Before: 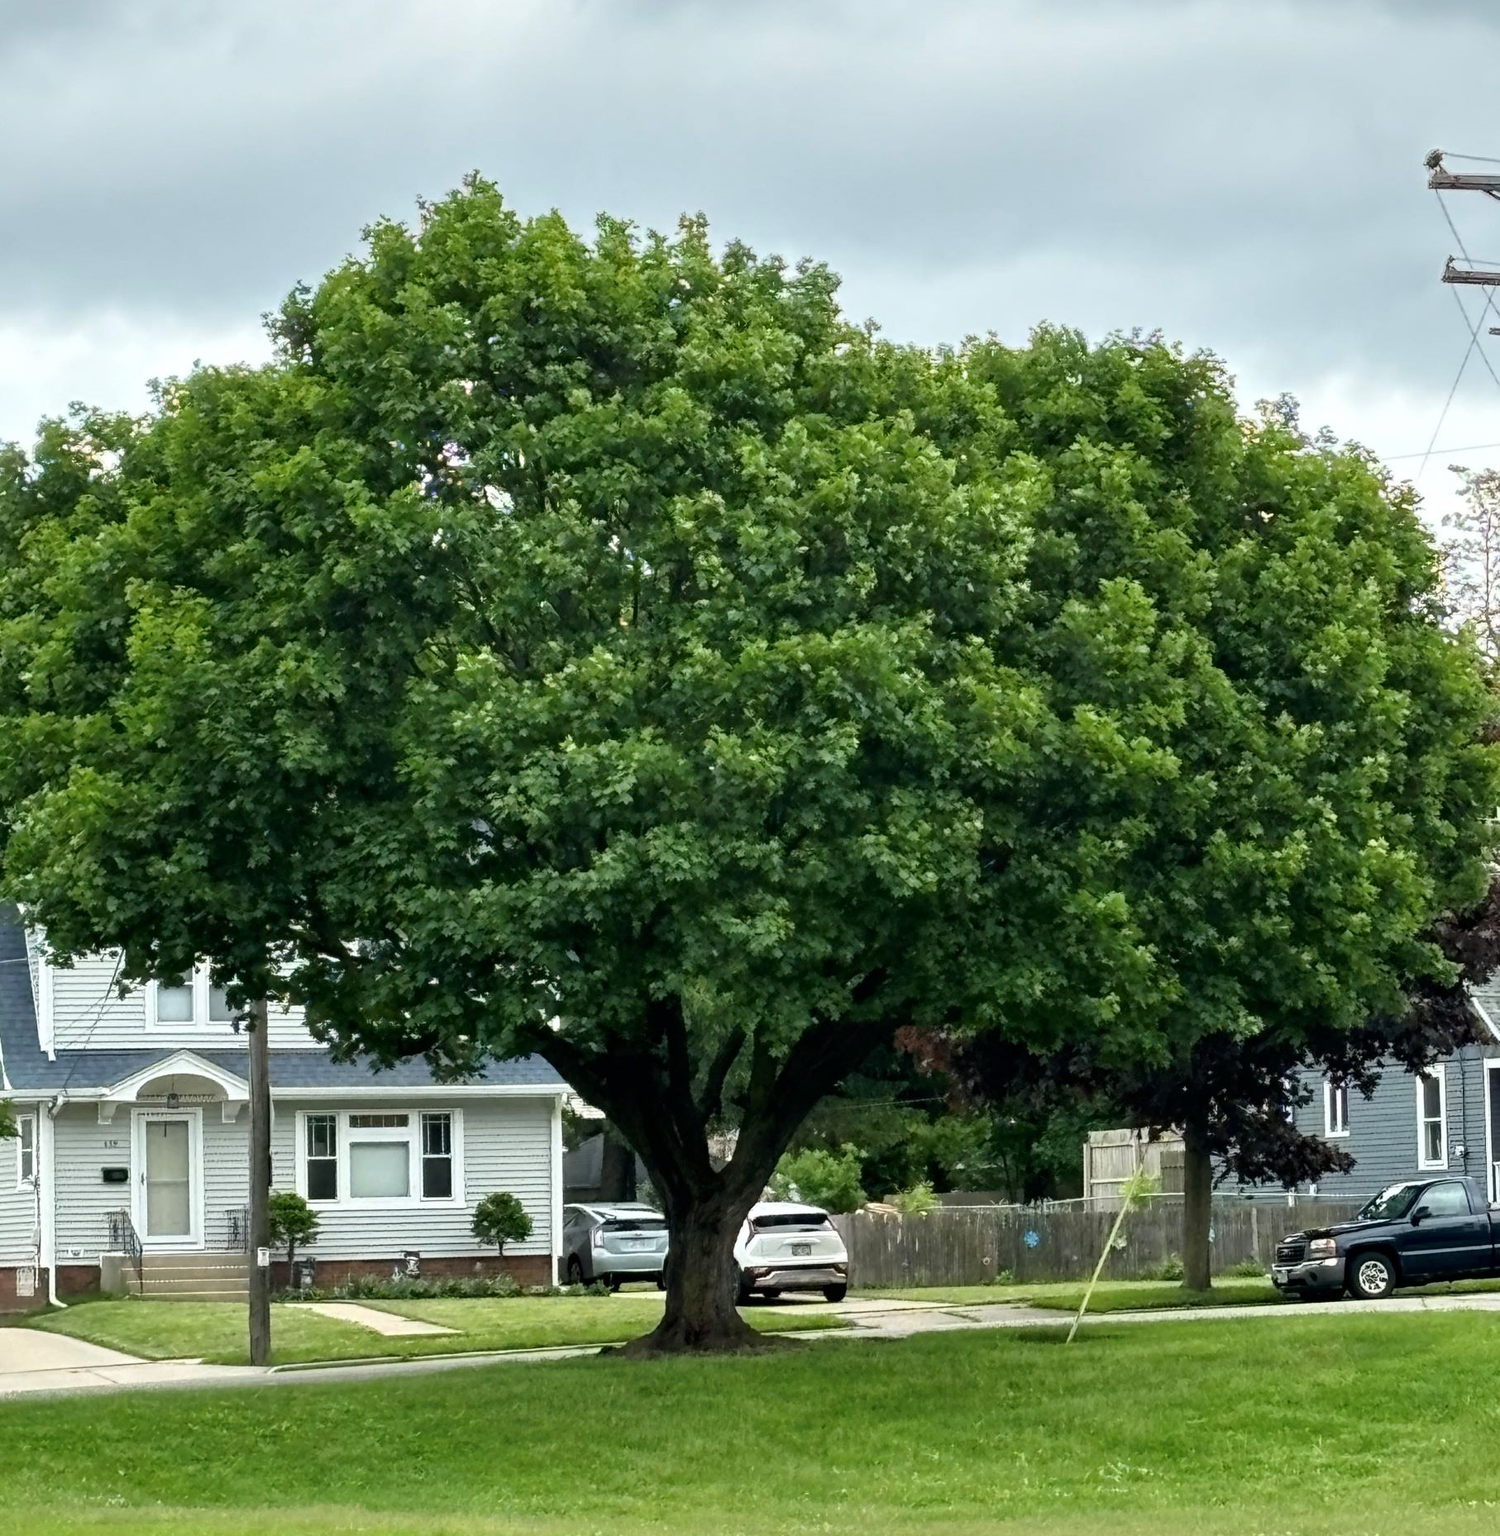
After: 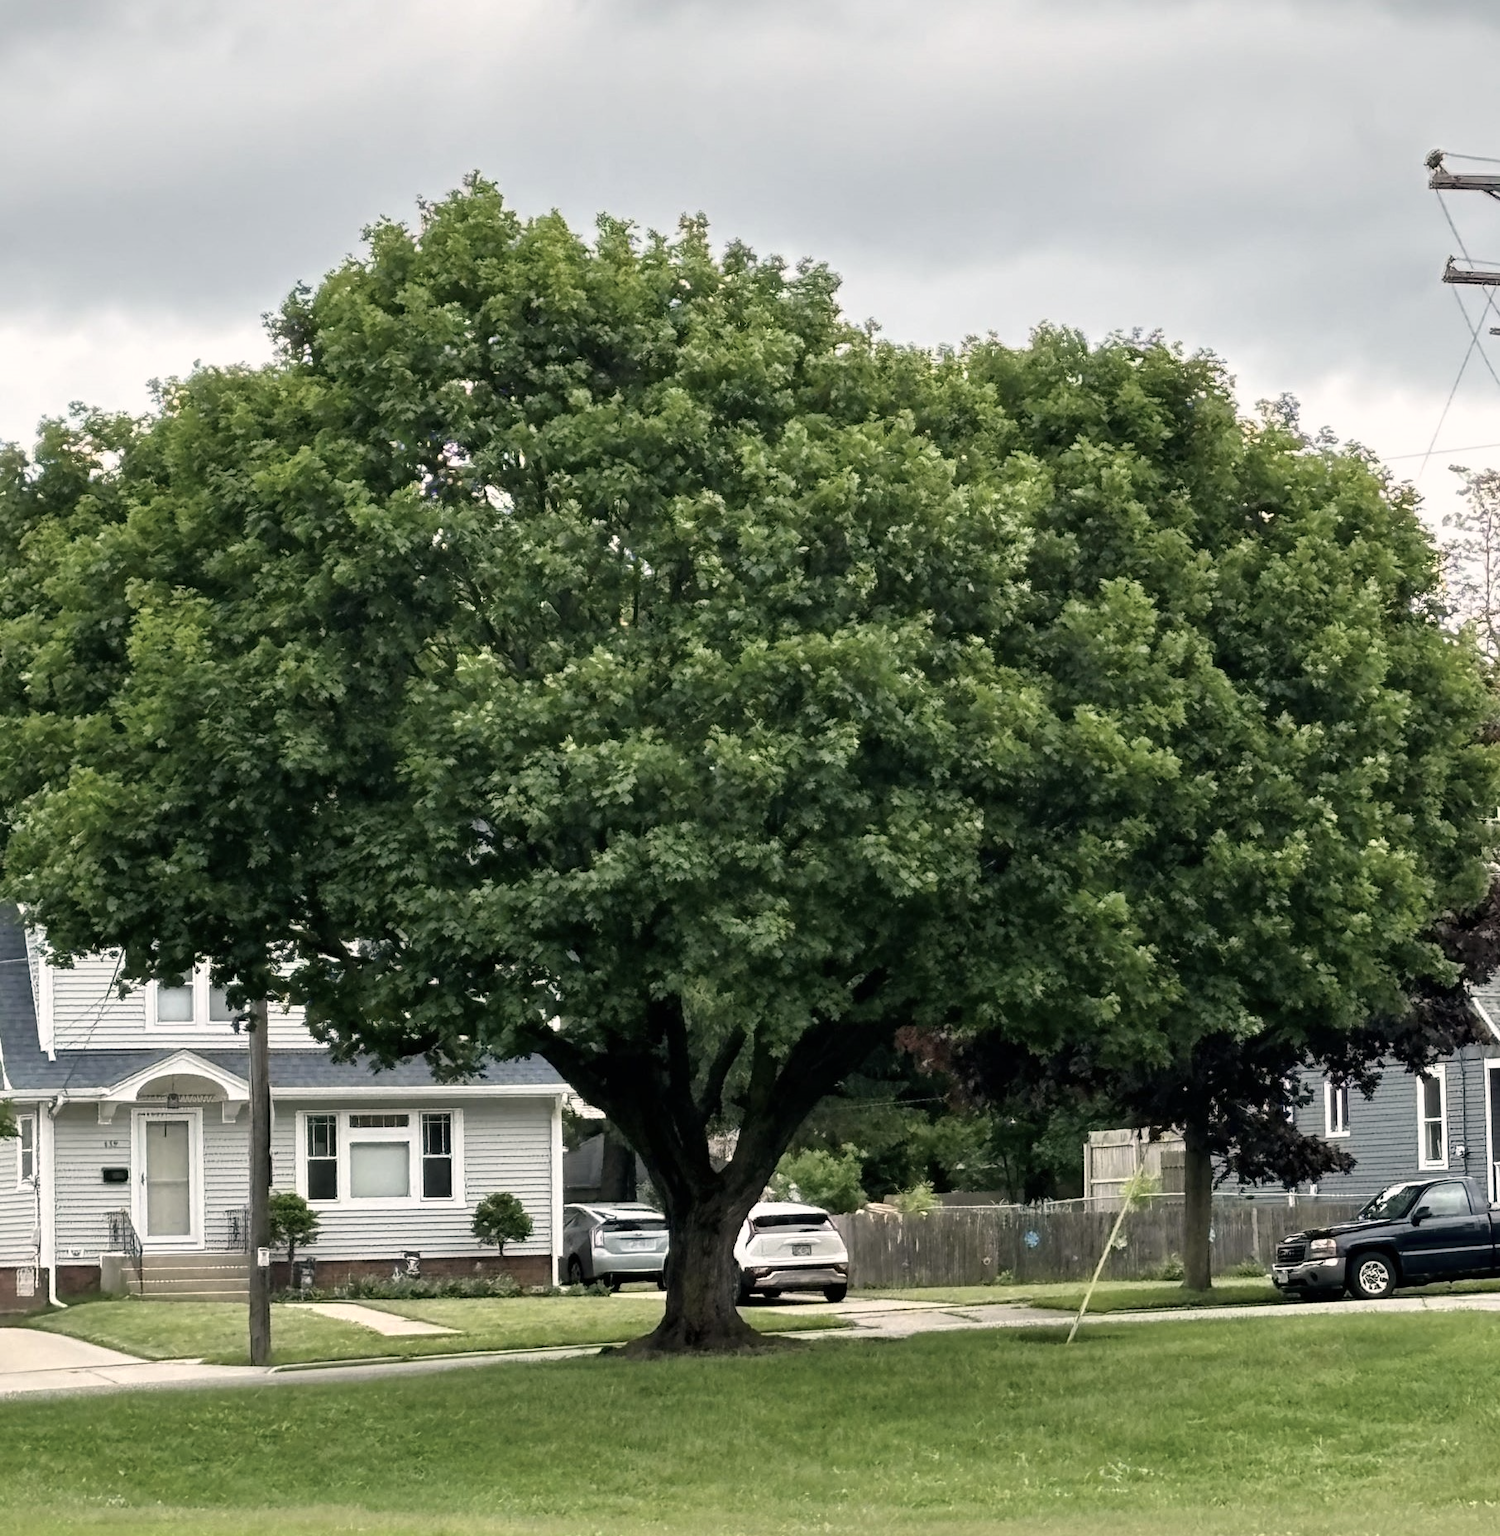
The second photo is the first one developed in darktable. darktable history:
white balance: emerald 1
tone equalizer: on, module defaults
color correction: highlights a* 5.59, highlights b* 5.24, saturation 0.68
